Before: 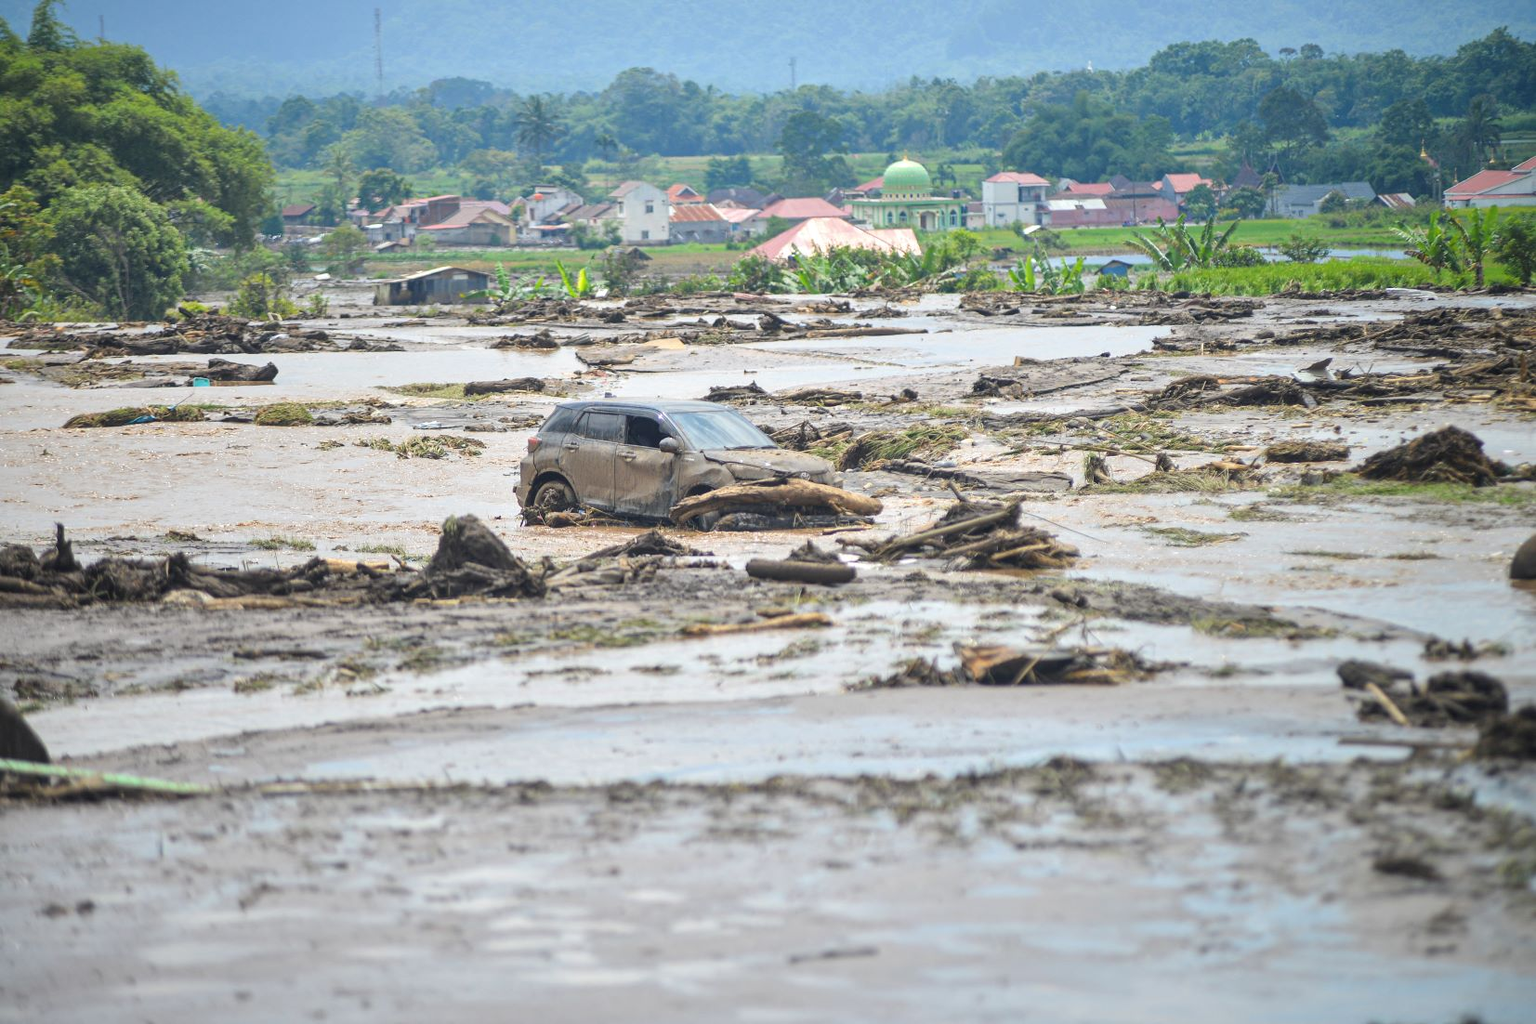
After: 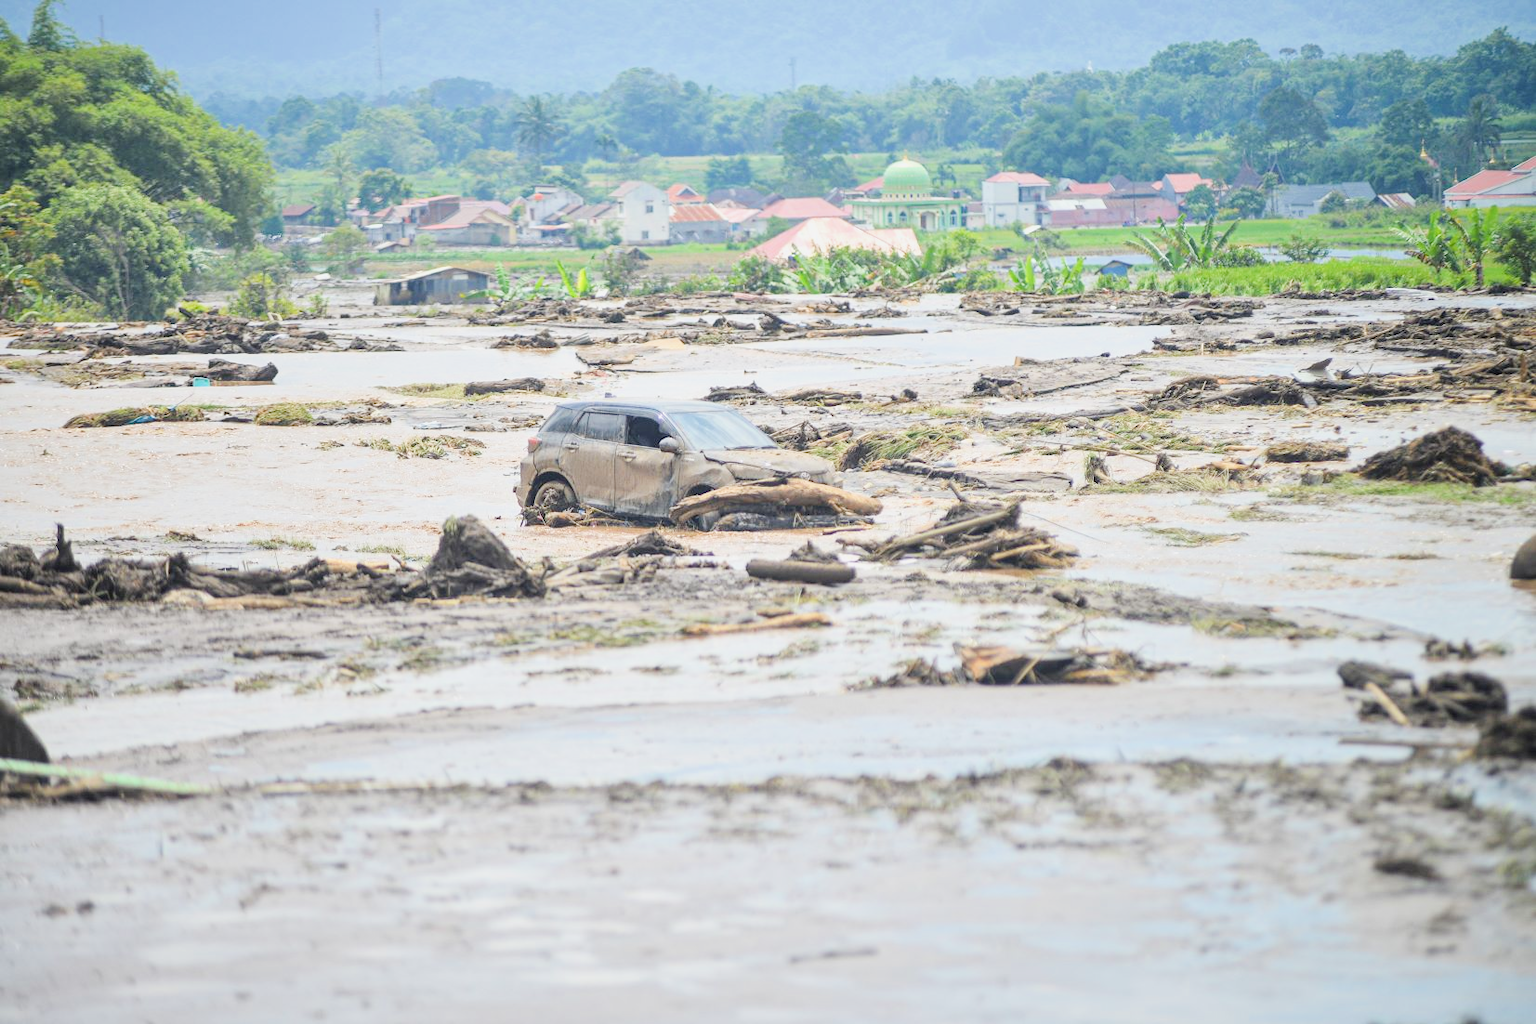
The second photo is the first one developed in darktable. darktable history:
filmic rgb: black relative exposure -7.65 EV, white relative exposure 4.56 EV, threshold 5.95 EV, hardness 3.61, iterations of high-quality reconstruction 0, enable highlight reconstruction true
exposure: black level correction 0, exposure 1.104 EV, compensate highlight preservation false
